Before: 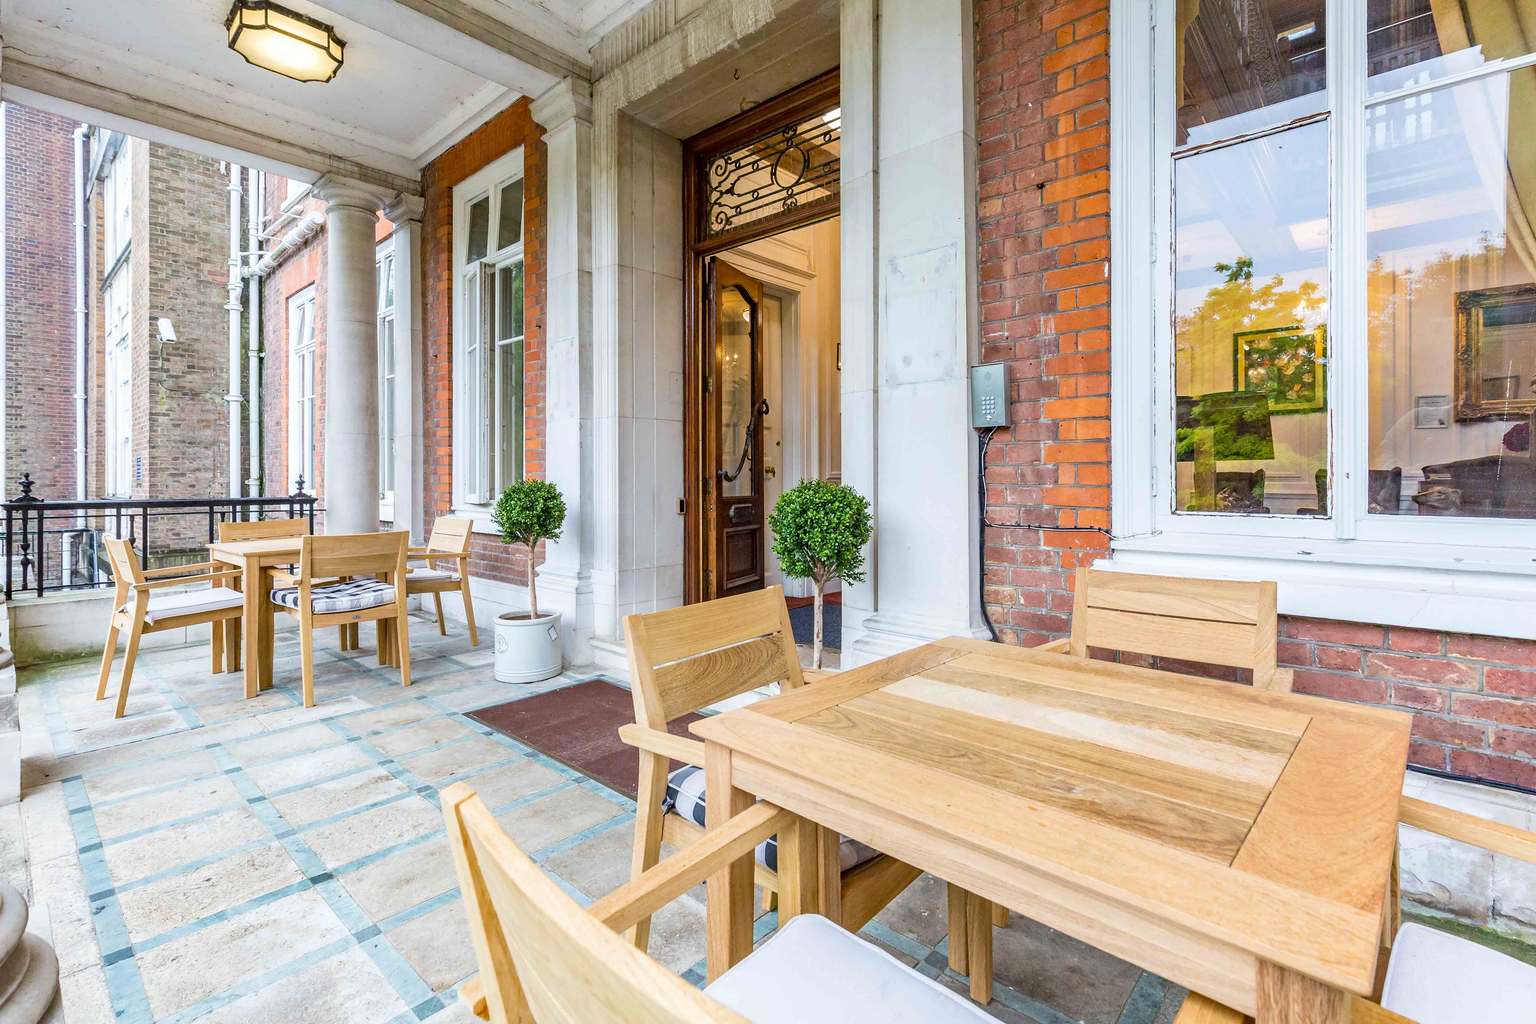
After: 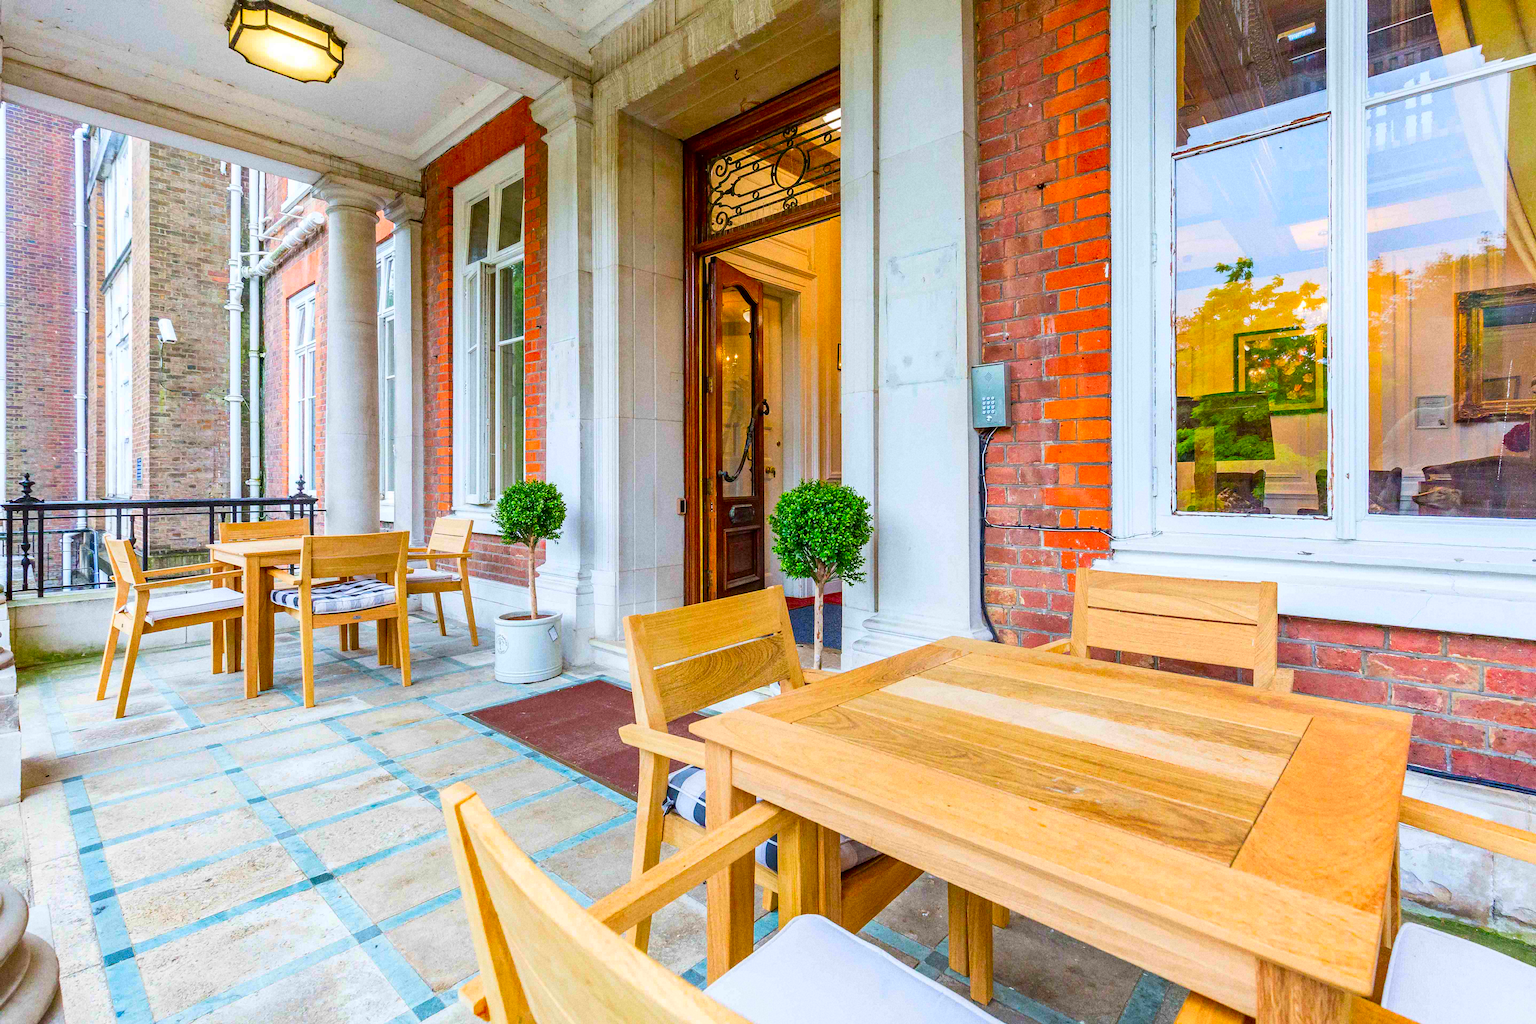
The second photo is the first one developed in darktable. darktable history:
grain: on, module defaults
color correction: saturation 1.8
